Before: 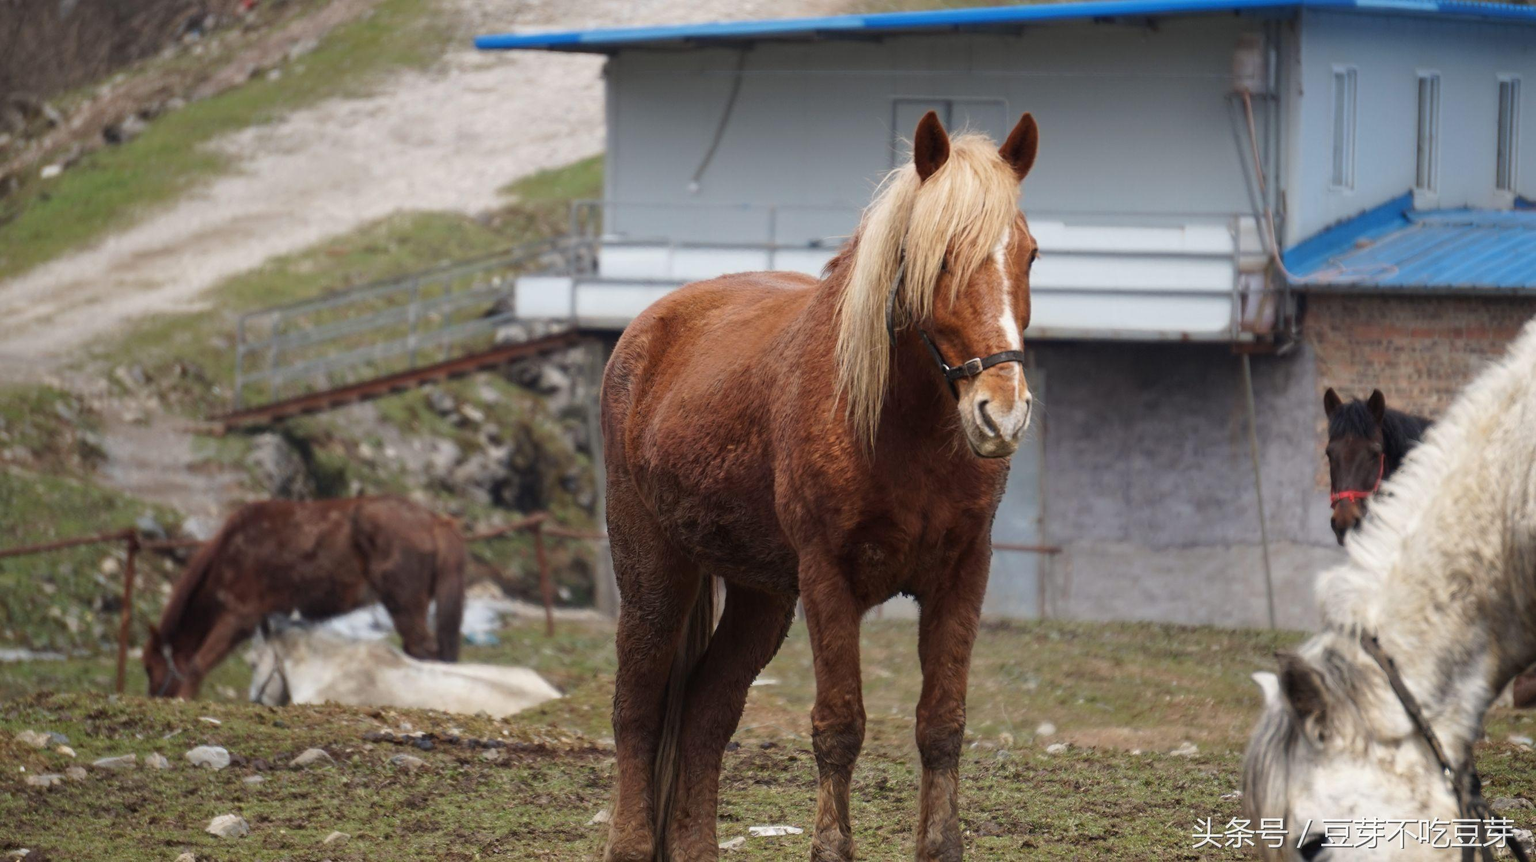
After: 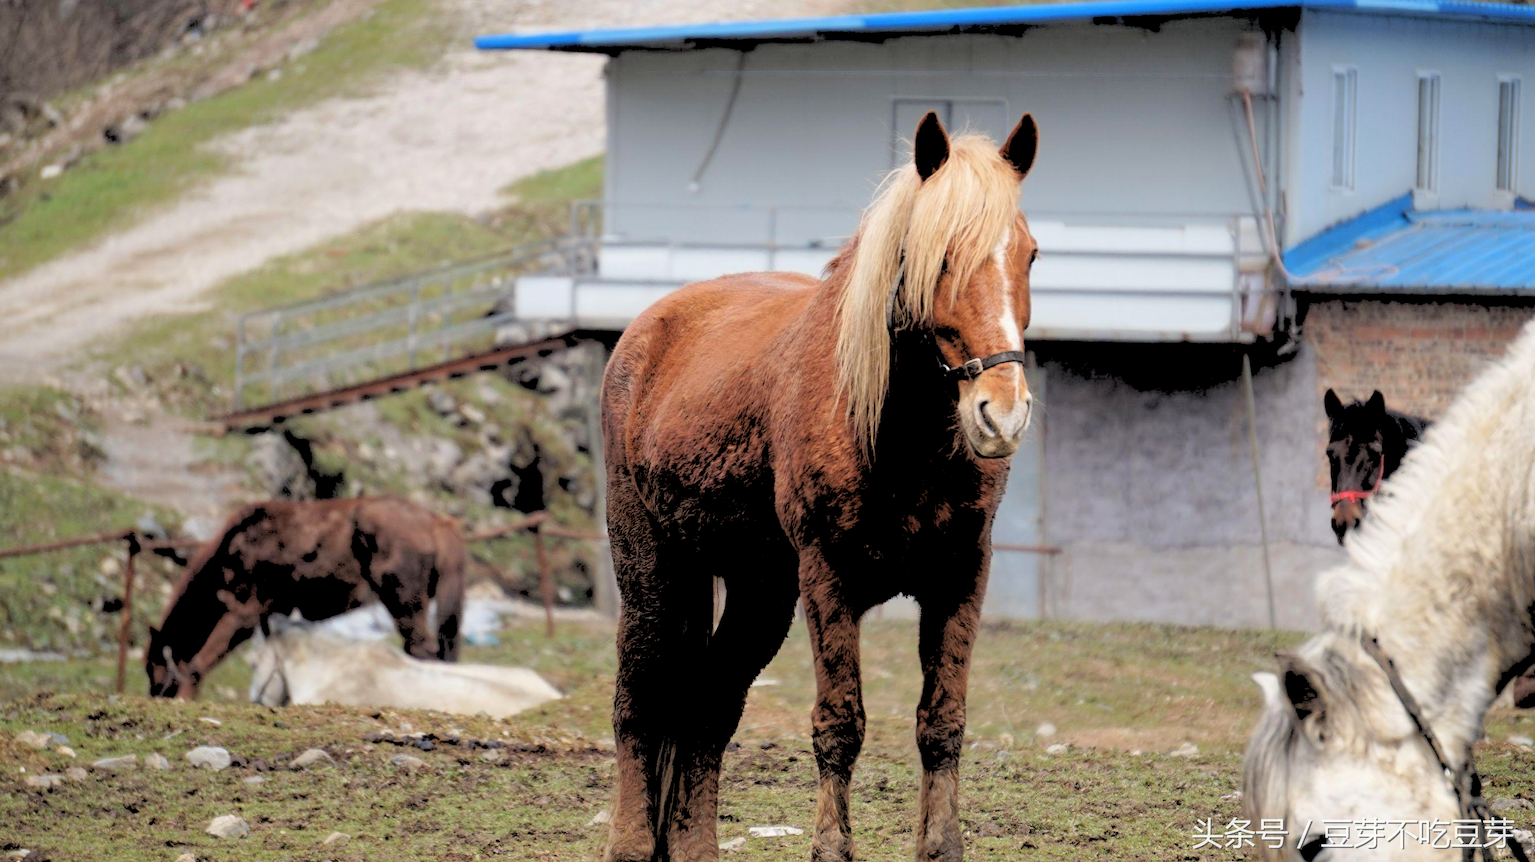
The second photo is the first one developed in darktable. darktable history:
rgb levels: levels [[0.027, 0.429, 0.996], [0, 0.5, 1], [0, 0.5, 1]]
